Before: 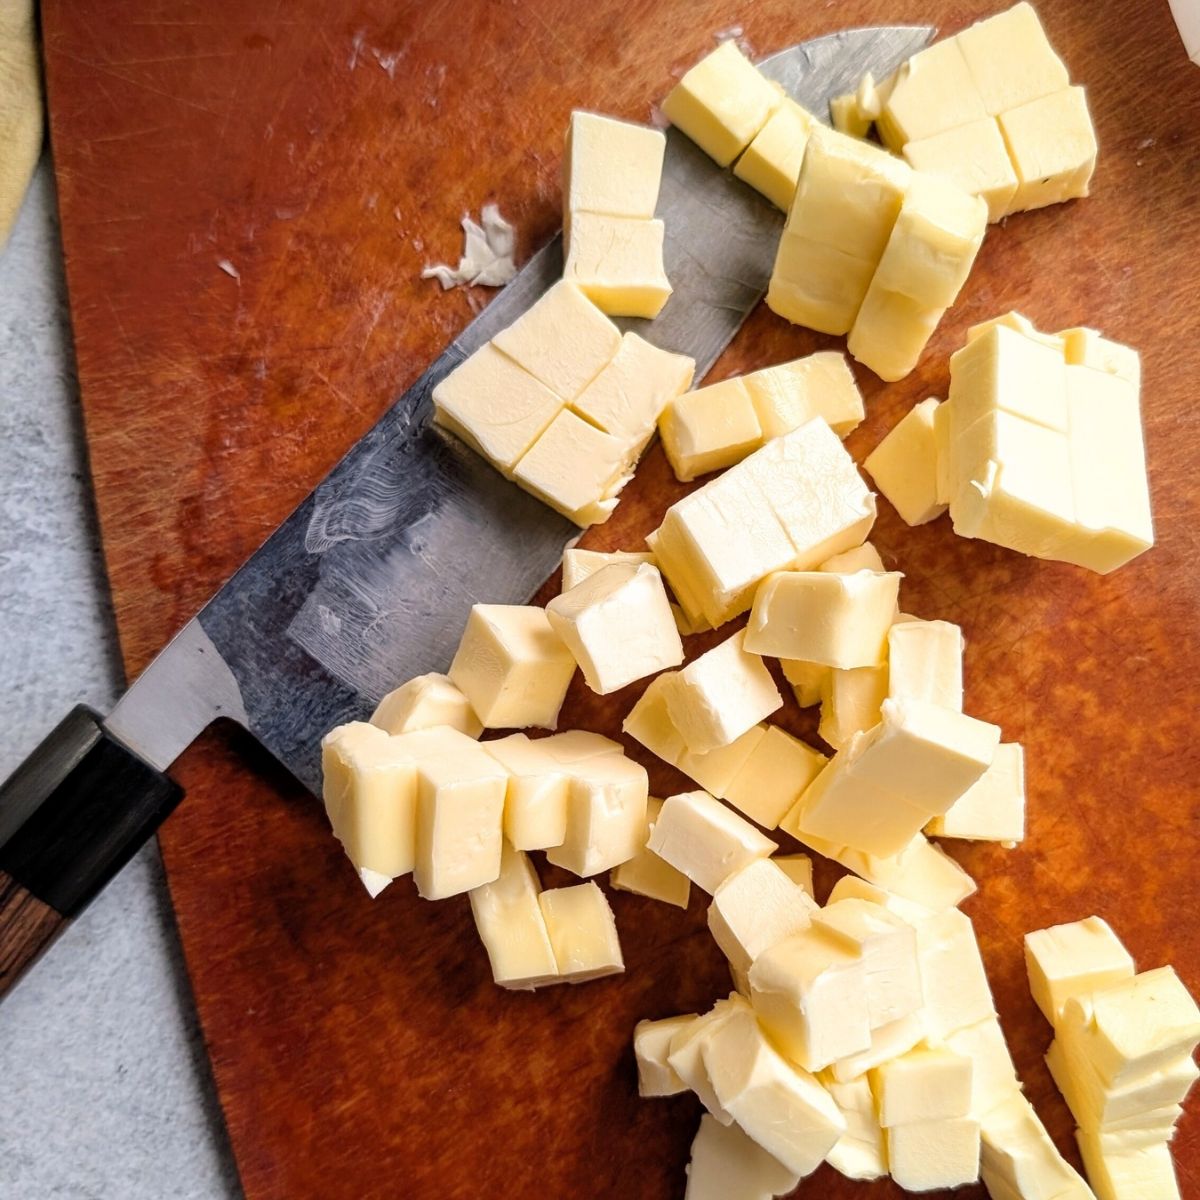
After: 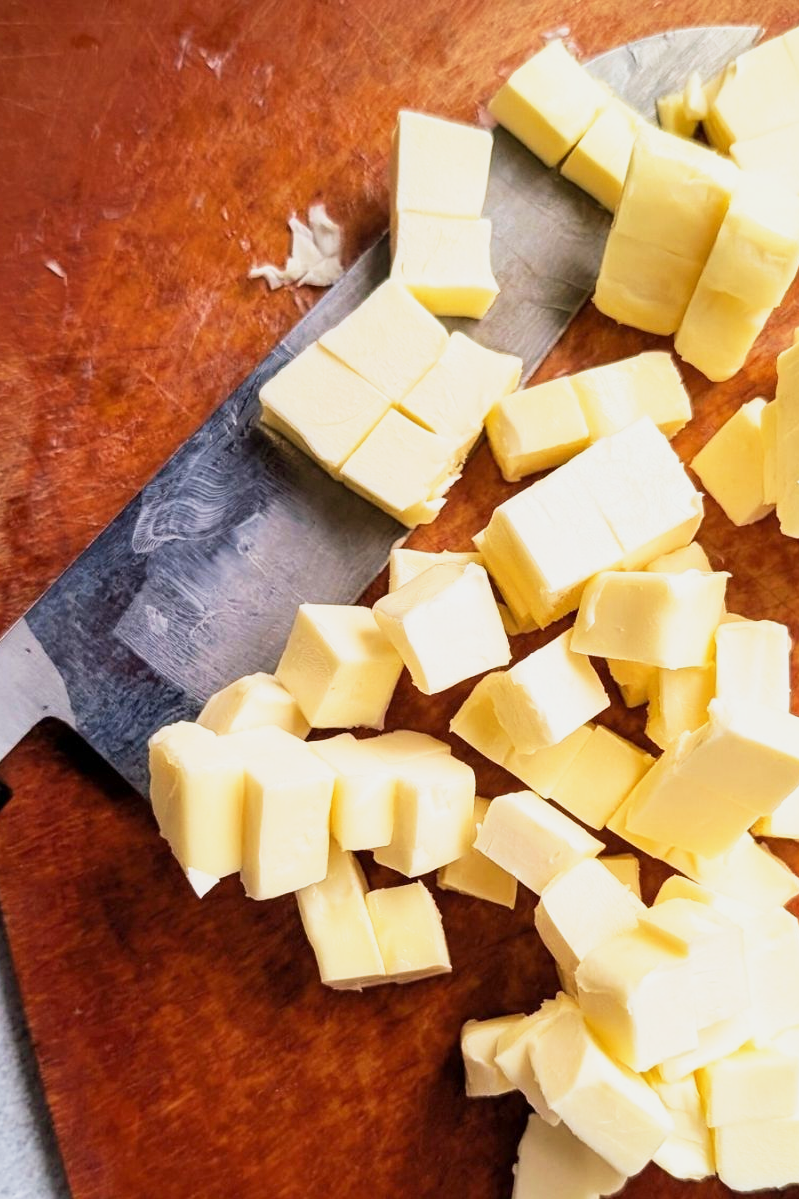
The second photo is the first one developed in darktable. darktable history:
crop and rotate: left 14.436%, right 18.898%
base curve: curves: ch0 [(0, 0) (0.088, 0.125) (0.176, 0.251) (0.354, 0.501) (0.613, 0.749) (1, 0.877)], preserve colors none
velvia: on, module defaults
